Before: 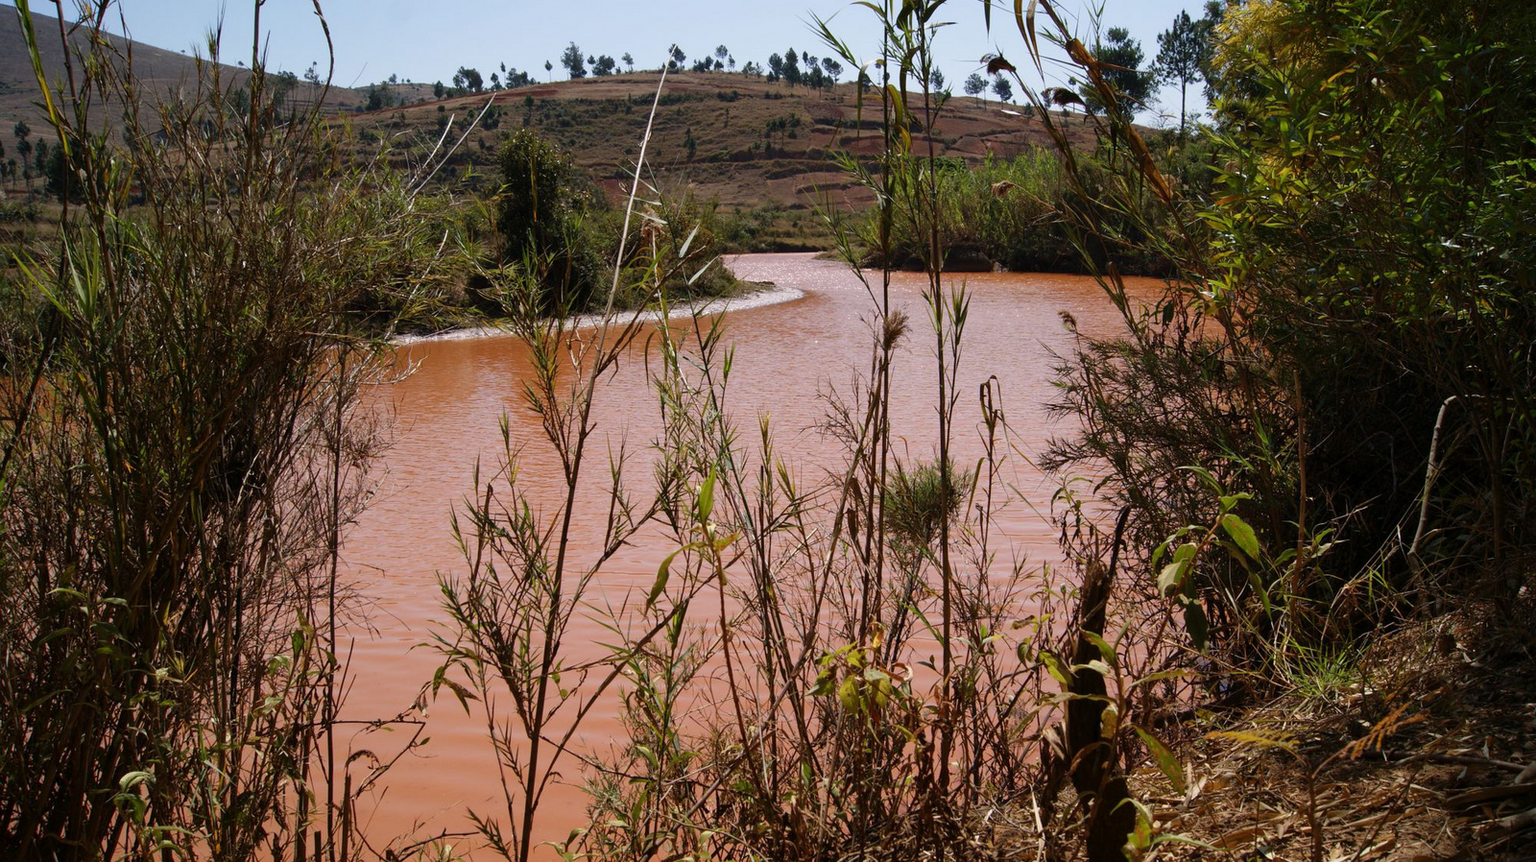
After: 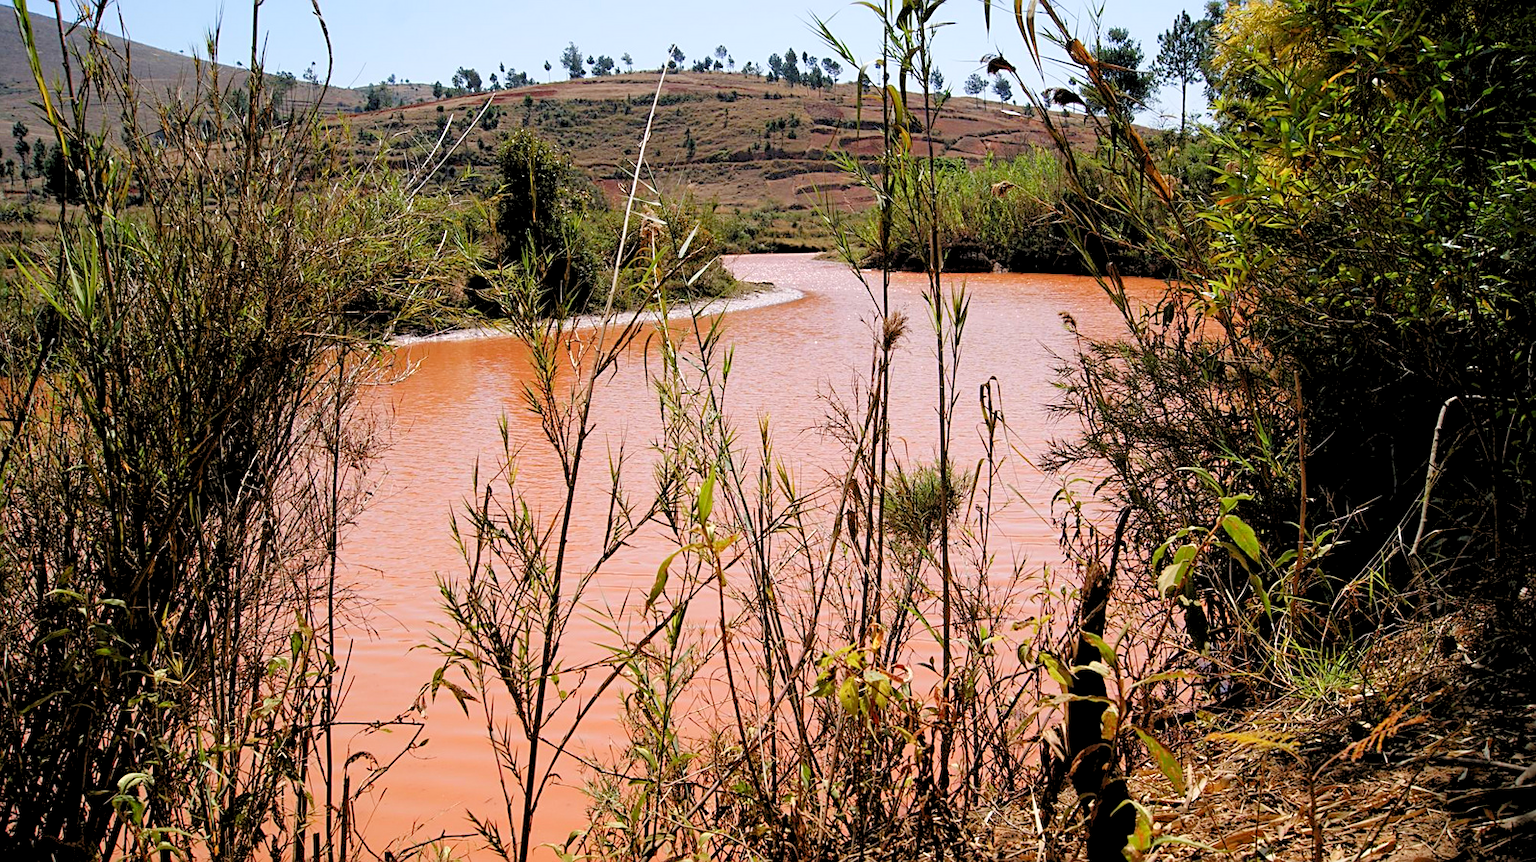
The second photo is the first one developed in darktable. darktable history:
crop and rotate: left 0.182%, bottom 0.01%
levels: levels [0.072, 0.414, 0.976]
sharpen: on, module defaults
